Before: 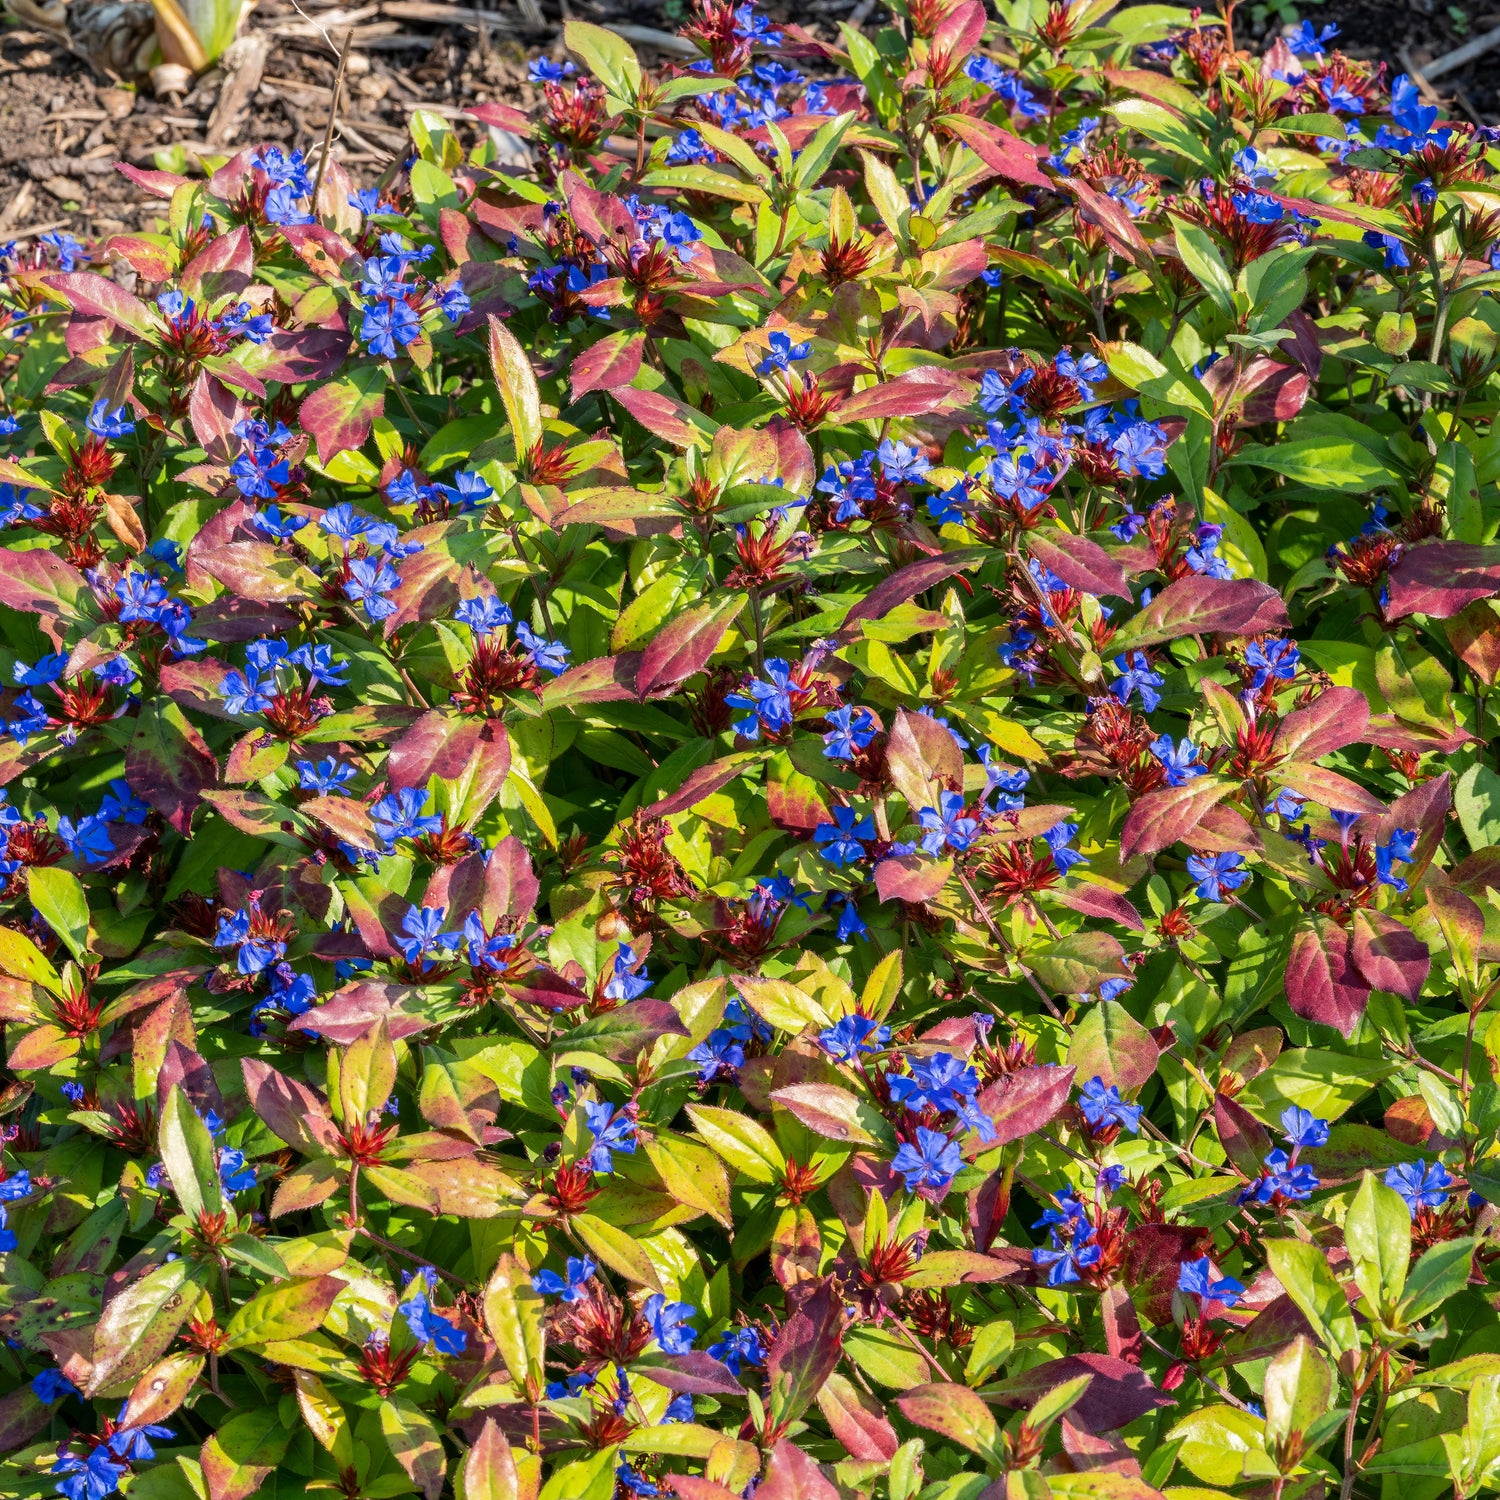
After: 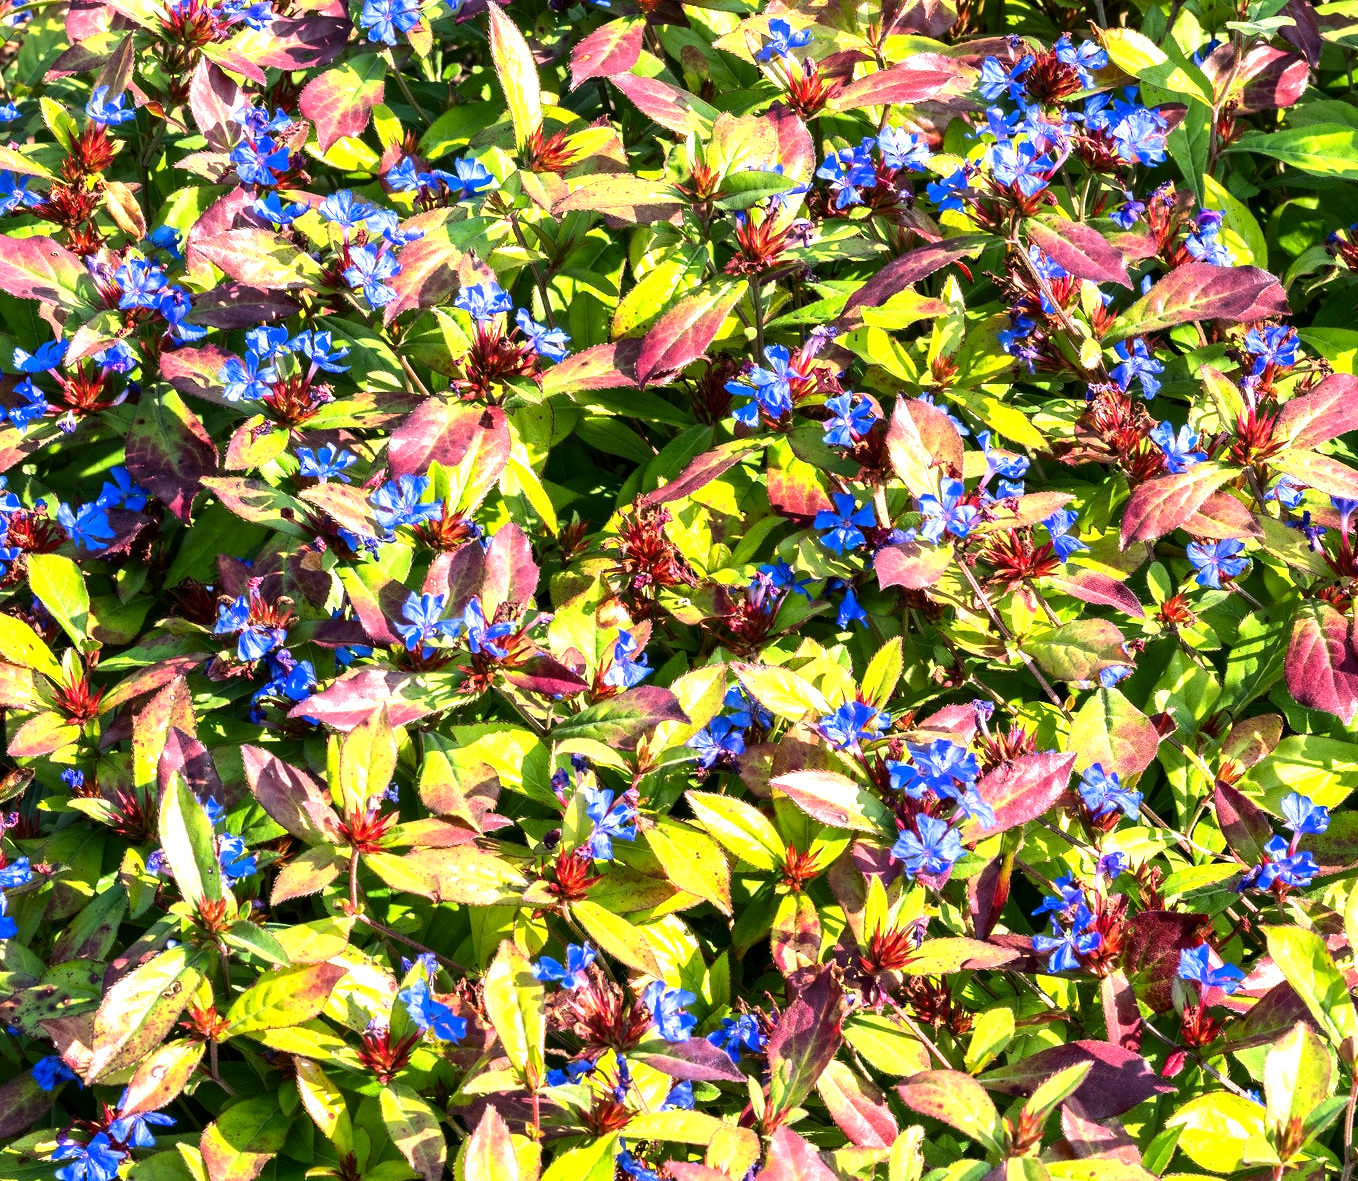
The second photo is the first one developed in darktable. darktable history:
exposure: black level correction 0.001, exposure 0.5 EV, compensate exposure bias true, compensate highlight preservation false
tone equalizer: -8 EV -0.75 EV, -7 EV -0.7 EV, -6 EV -0.6 EV, -5 EV -0.4 EV, -3 EV 0.4 EV, -2 EV 0.6 EV, -1 EV 0.7 EV, +0 EV 0.75 EV, edges refinement/feathering 500, mask exposure compensation -1.57 EV, preserve details no
crop: top 20.916%, right 9.437%, bottom 0.316%
